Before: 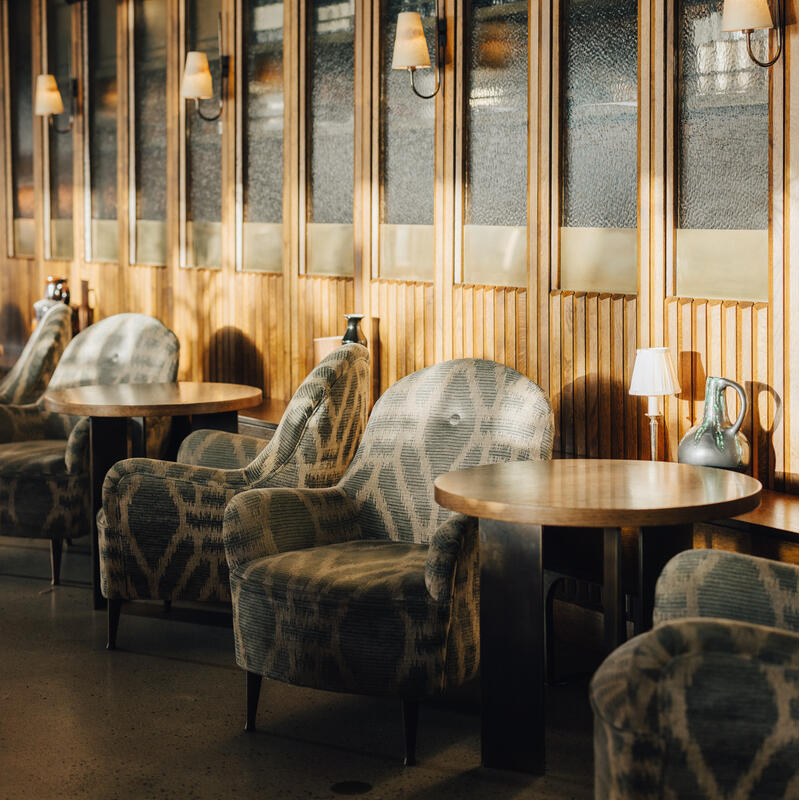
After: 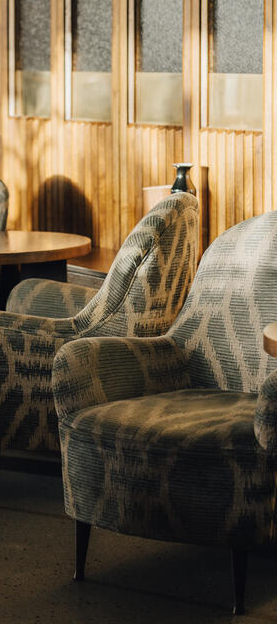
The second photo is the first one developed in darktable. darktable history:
exposure: compensate exposure bias true, compensate highlight preservation false
crop and rotate: left 21.589%, top 18.993%, right 43.733%, bottom 2.992%
